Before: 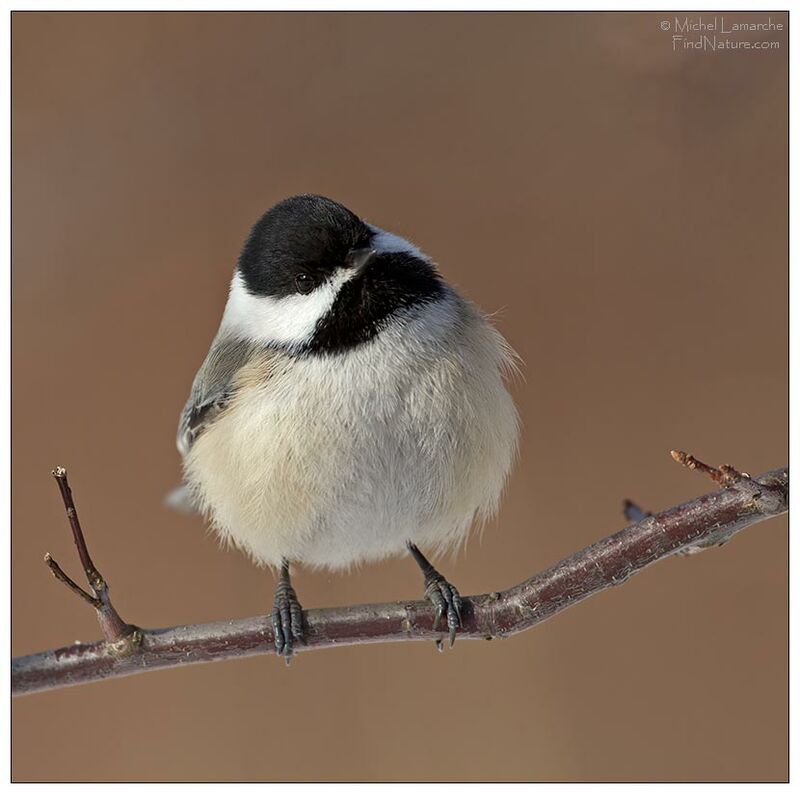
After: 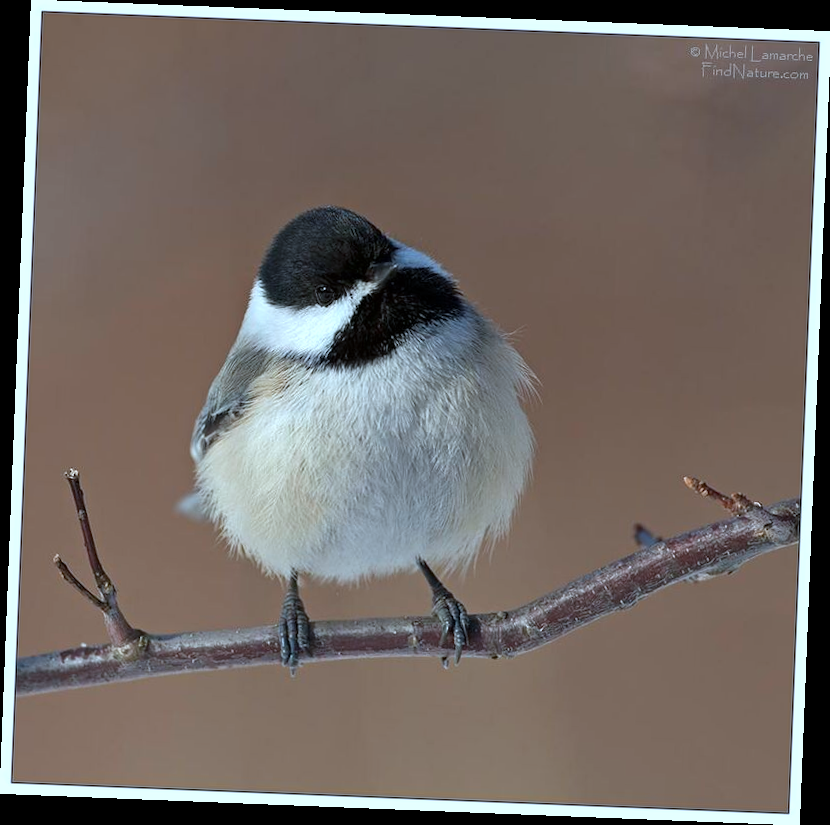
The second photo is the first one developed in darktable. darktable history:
color calibration: output R [1.063, -0.012, -0.003, 0], output G [0, 1.022, 0.021, 0], output B [-0.079, 0.047, 1, 0], illuminant custom, x 0.389, y 0.387, temperature 3838.64 K
rotate and perspective: rotation 2.27°, automatic cropping off
